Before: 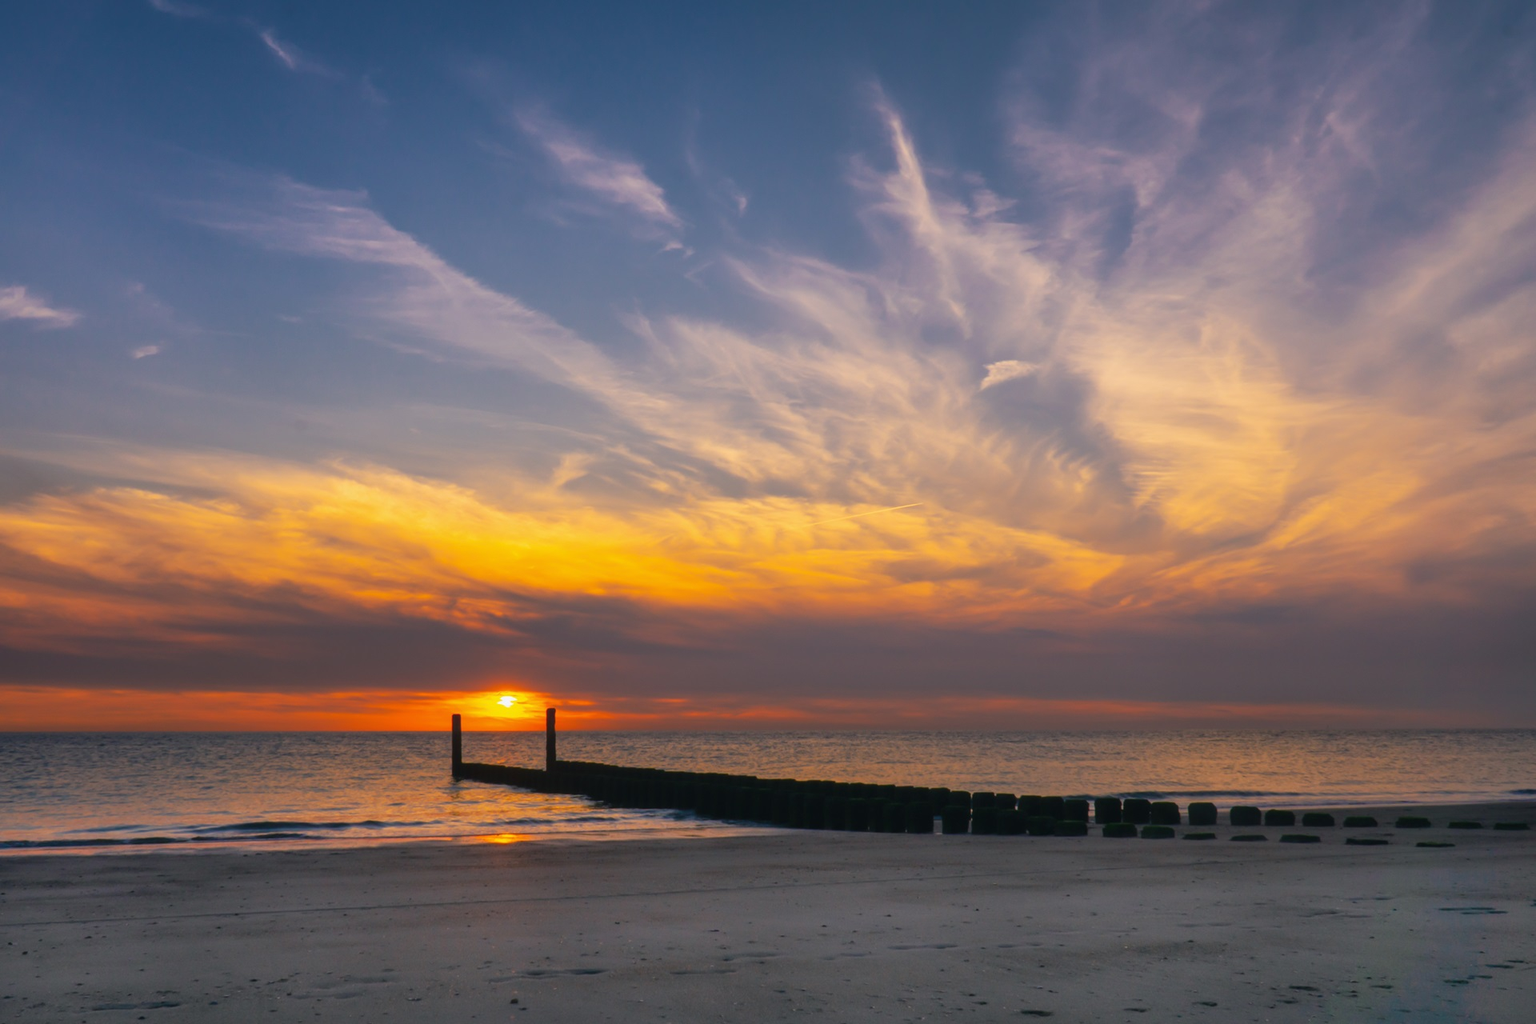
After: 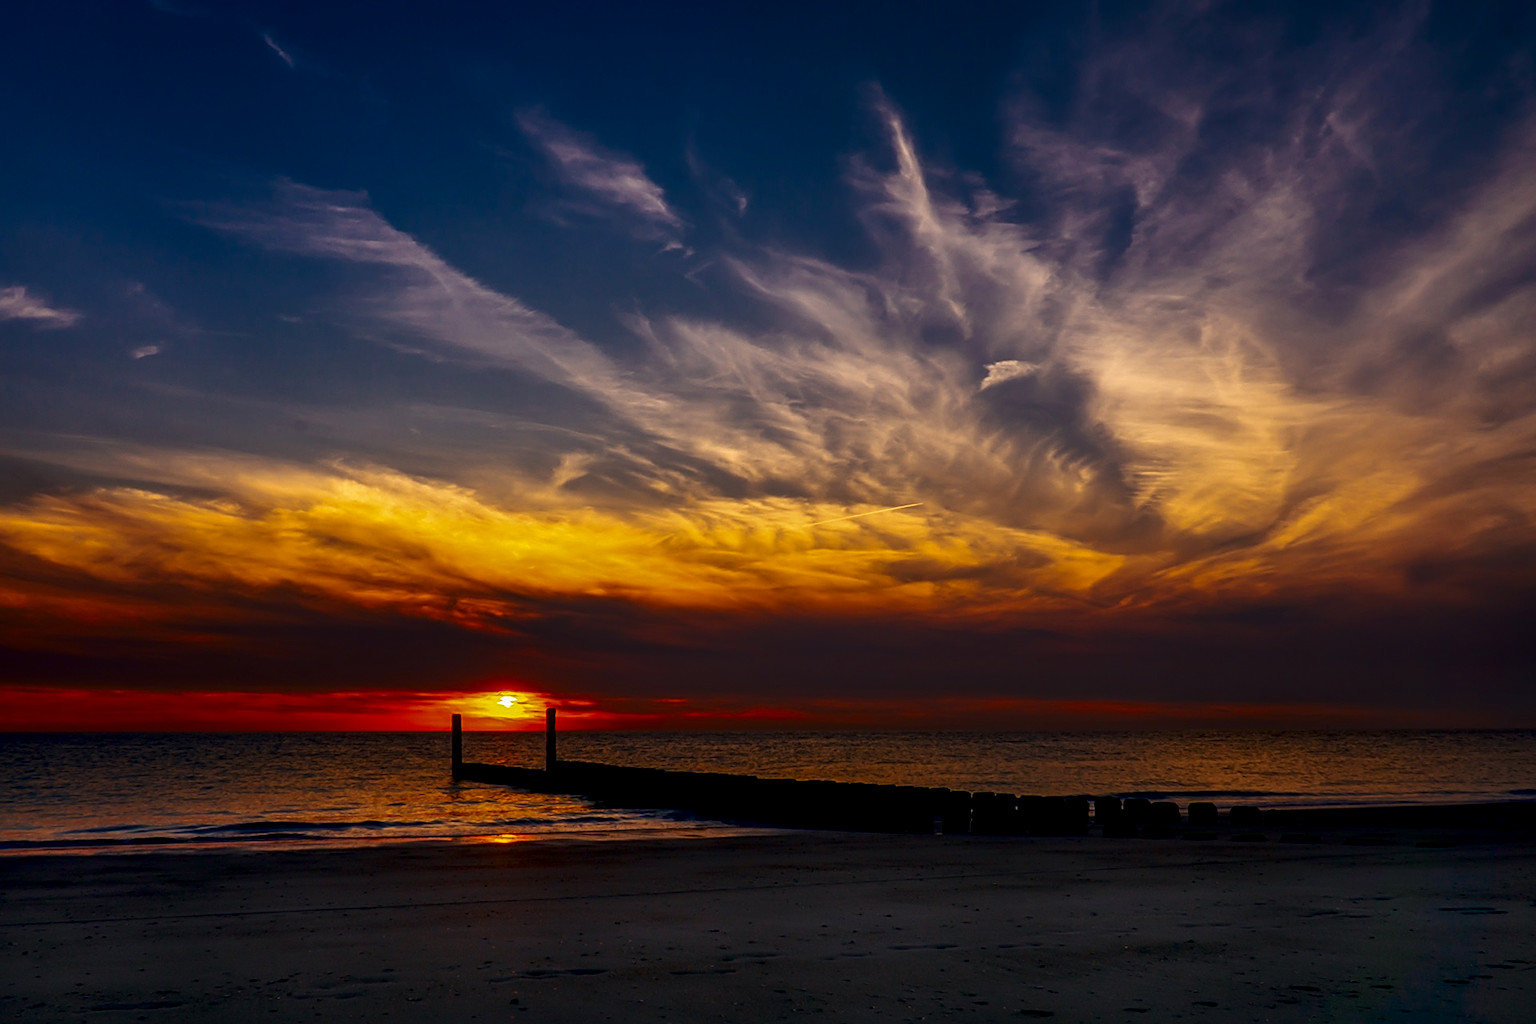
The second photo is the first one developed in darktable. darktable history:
sharpen: on, module defaults
contrast brightness saturation: contrast 0.093, brightness -0.591, saturation 0.17
local contrast: detail 140%
